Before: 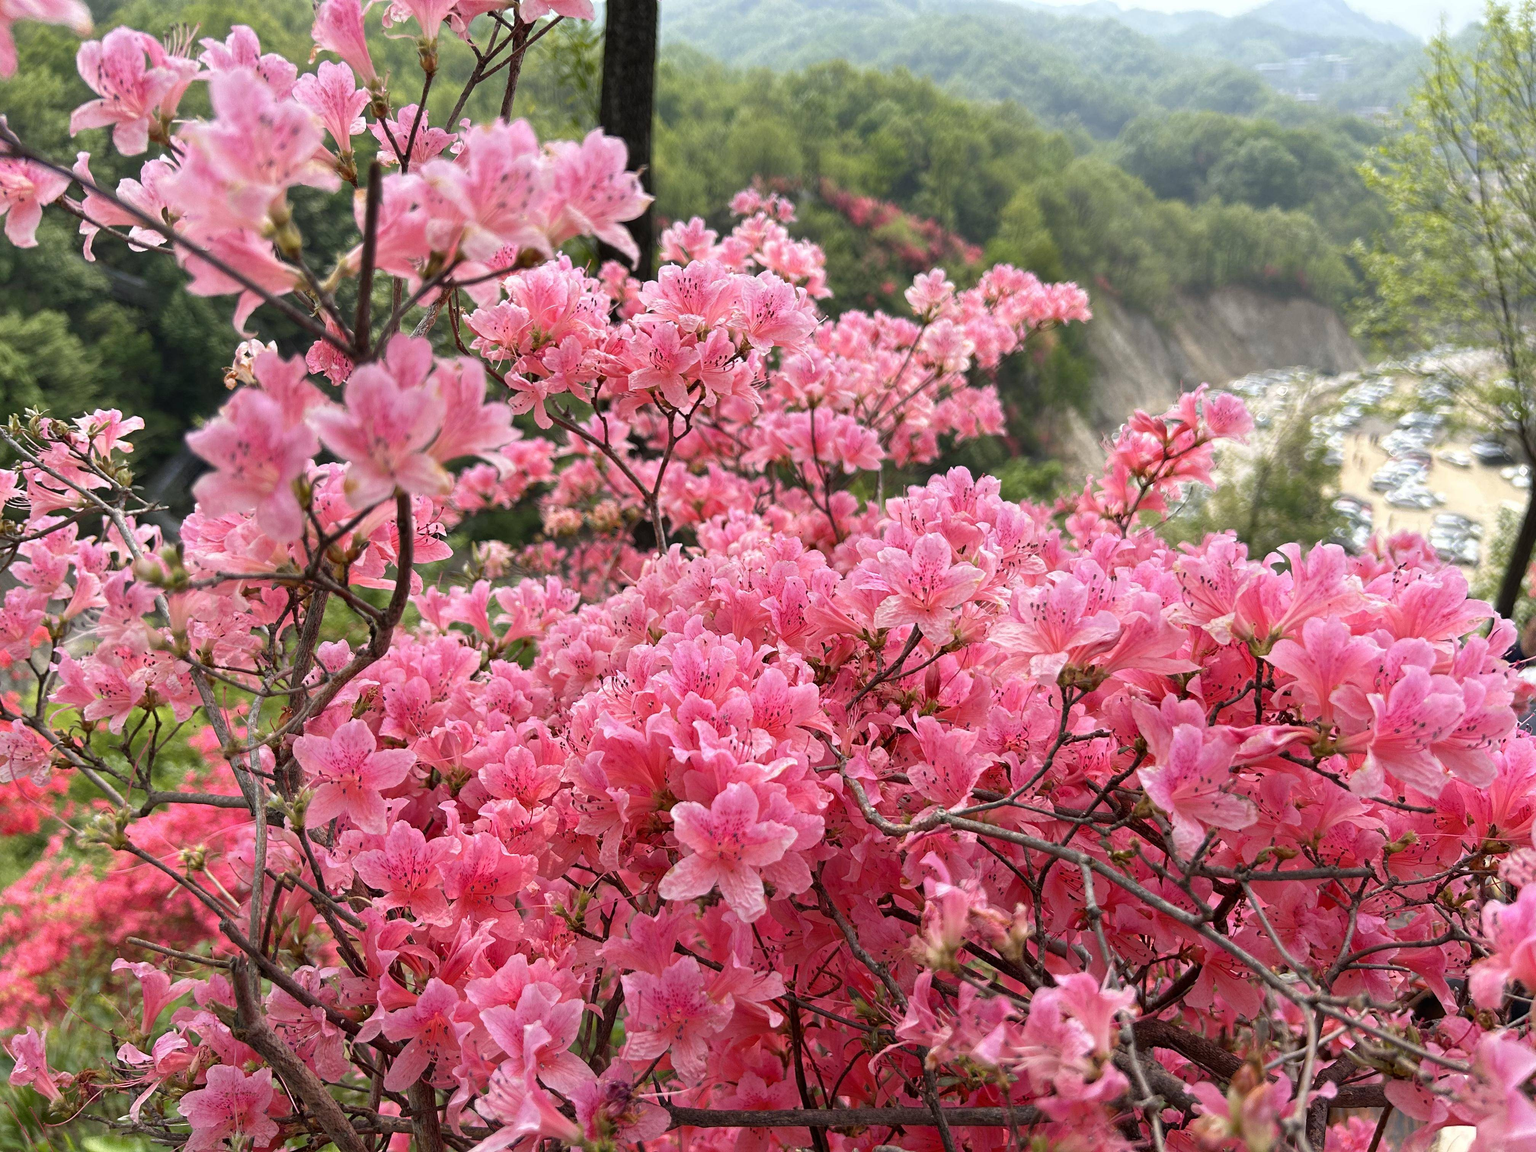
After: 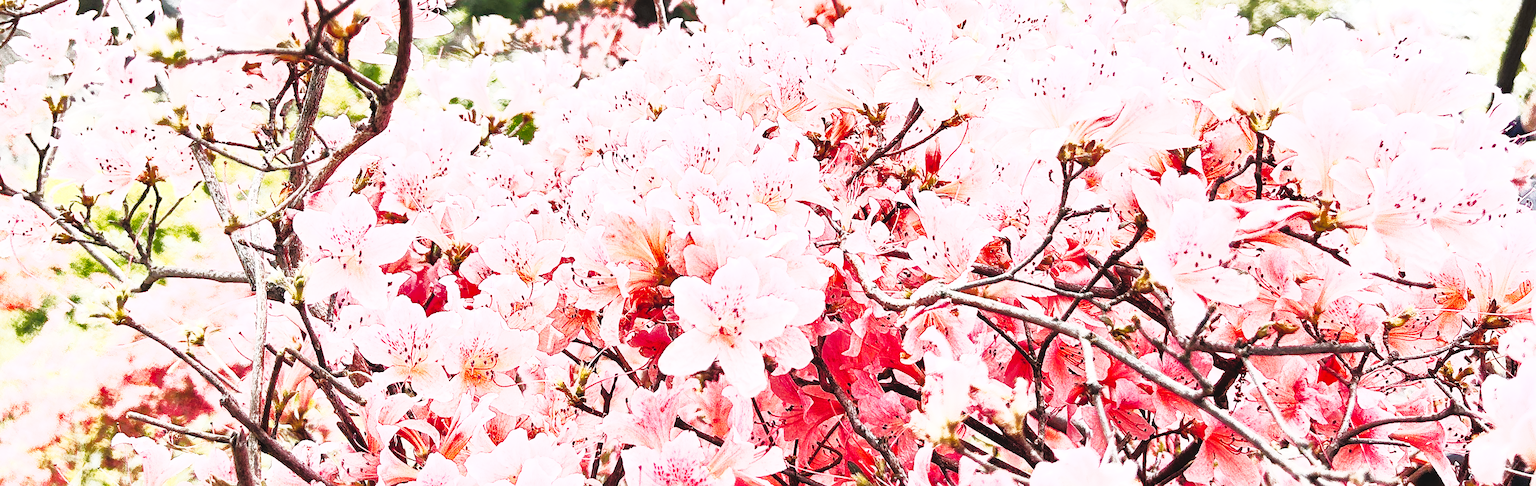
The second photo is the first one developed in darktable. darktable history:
crop: top 45.615%, bottom 12.12%
shadows and highlights: shadows 61.05, highlights -59.92
contrast brightness saturation: contrast 0.56, brightness 0.568, saturation -0.33
tone curve: curves: ch0 [(0, 0) (0.003, 0.003) (0.011, 0.006) (0.025, 0.012) (0.044, 0.02) (0.069, 0.023) (0.1, 0.029) (0.136, 0.037) (0.177, 0.058) (0.224, 0.084) (0.277, 0.137) (0.335, 0.209) (0.399, 0.336) (0.468, 0.478) (0.543, 0.63) (0.623, 0.789) (0.709, 0.903) (0.801, 0.967) (0.898, 0.987) (1, 1)], preserve colors none
exposure: black level correction 0, exposure 0.696 EV, compensate highlight preservation false
sharpen: on, module defaults
